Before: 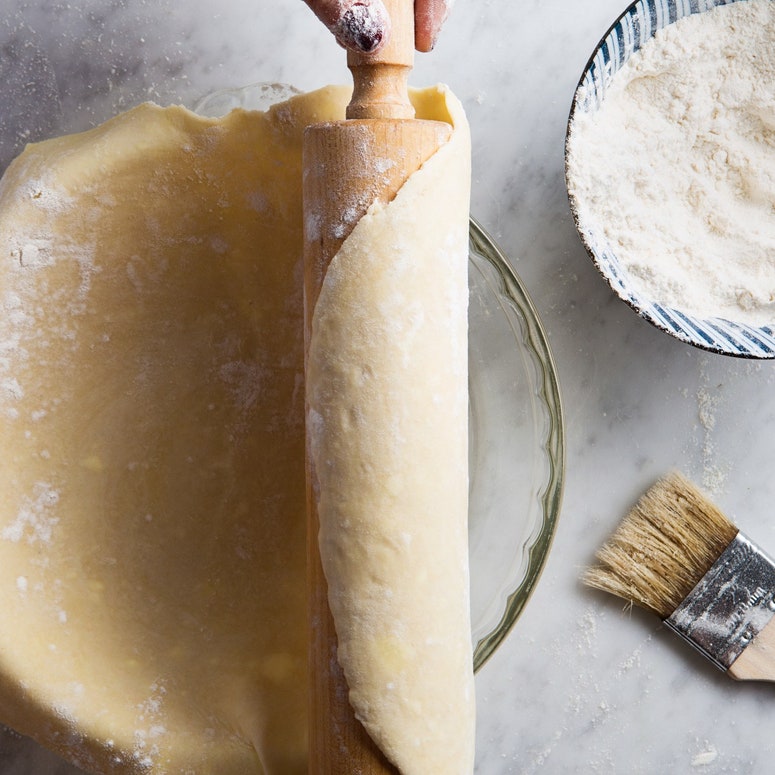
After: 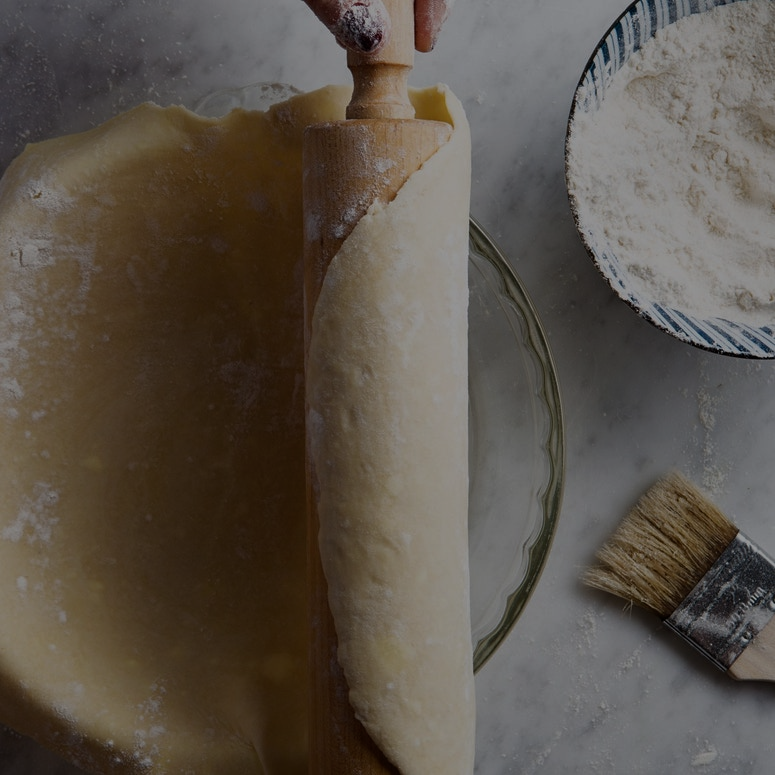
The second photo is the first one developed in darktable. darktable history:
exposure: exposure -0.04 EV, compensate highlight preservation false
tone equalizer: -8 EV -1.99 EV, -7 EV -1.99 EV, -6 EV -1.98 EV, -5 EV -1.97 EV, -4 EV -1.97 EV, -3 EV -2 EV, -2 EV -1.97 EV, -1 EV -1.62 EV, +0 EV -1.99 EV, edges refinement/feathering 500, mask exposure compensation -1.57 EV, preserve details no
